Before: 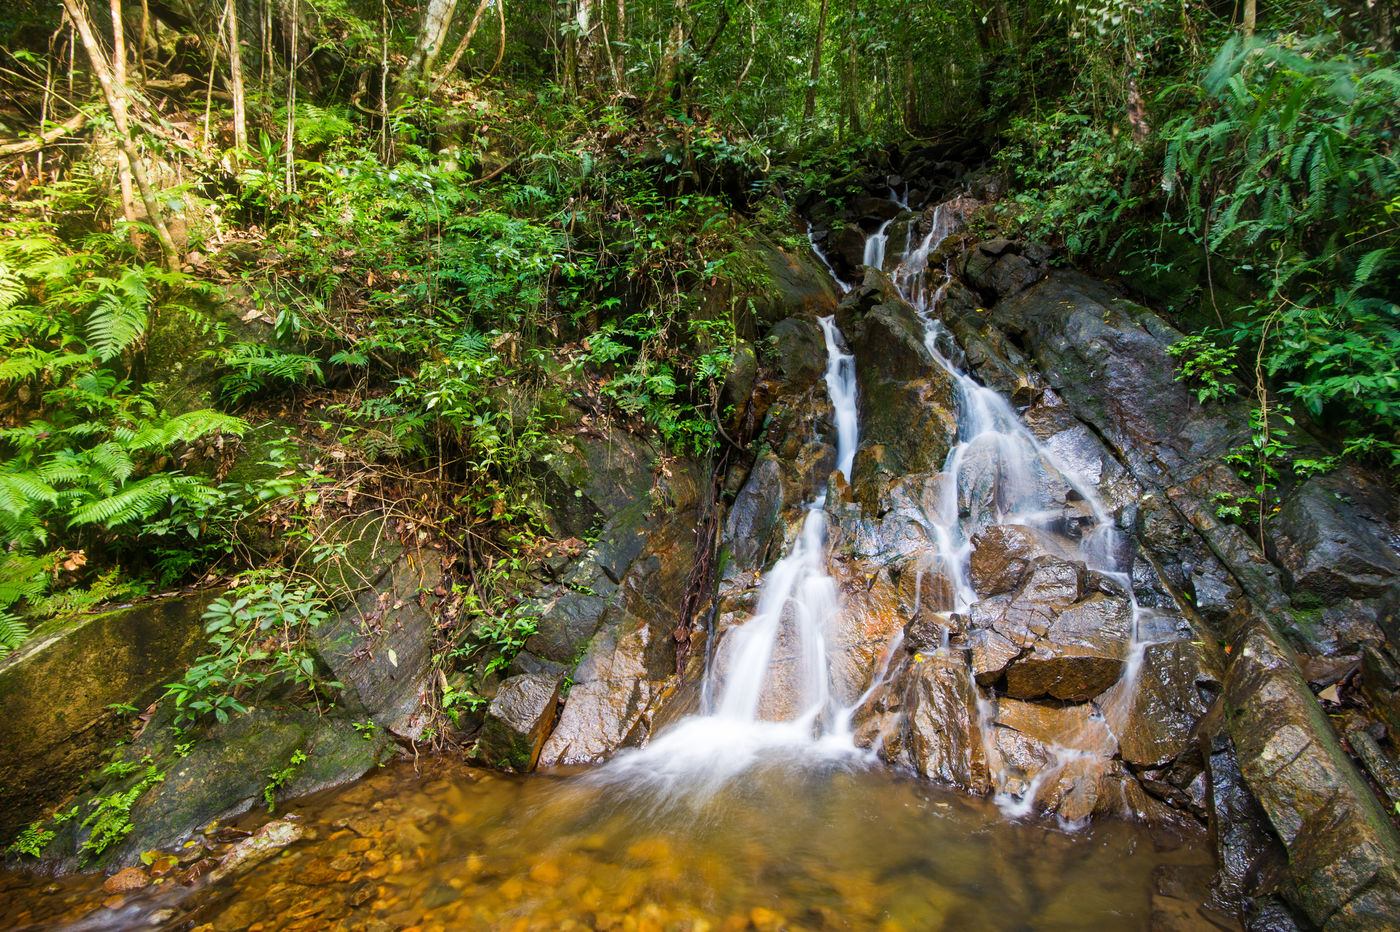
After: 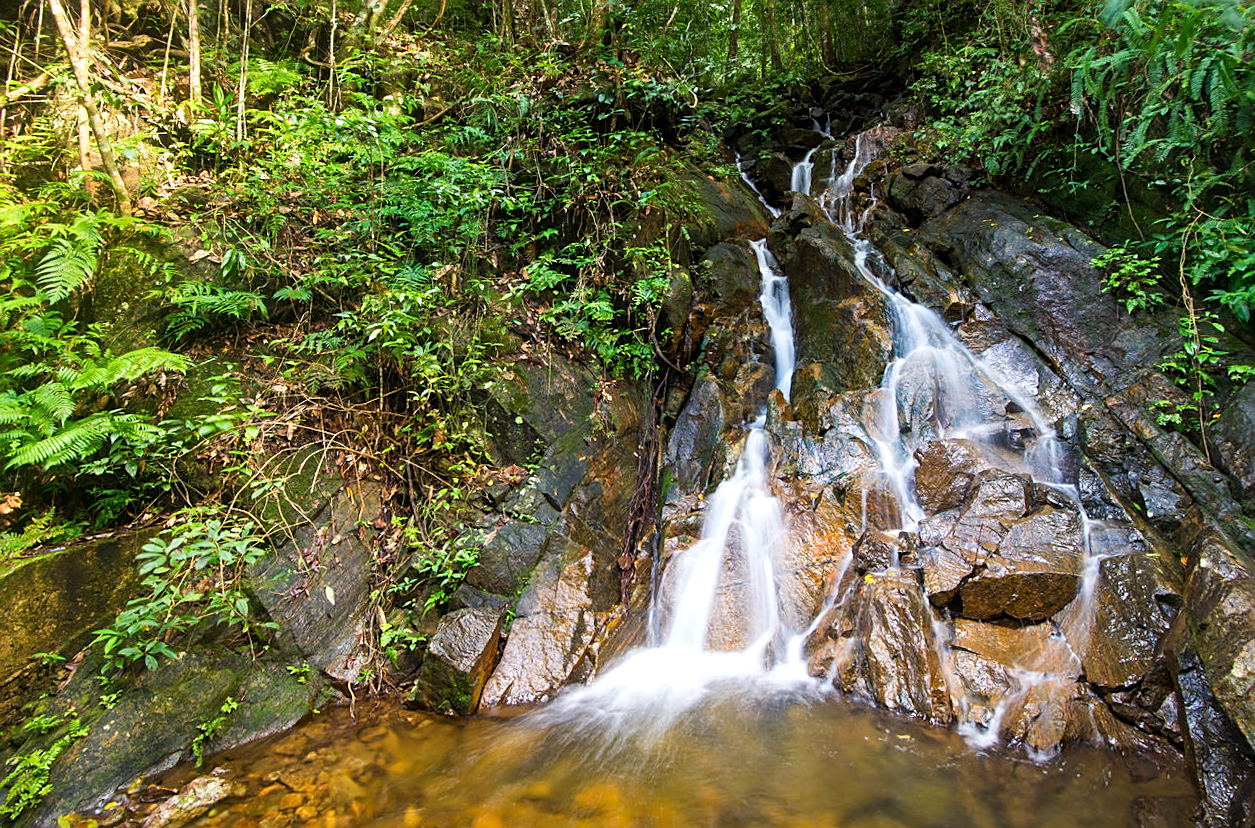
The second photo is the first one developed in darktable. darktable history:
exposure: exposure 0.207 EV, compensate highlight preservation false
crop: left 1.964%, top 3.251%, right 1.122%, bottom 4.933%
sharpen: on, module defaults
rotate and perspective: rotation -1.68°, lens shift (vertical) -0.146, crop left 0.049, crop right 0.912, crop top 0.032, crop bottom 0.96
